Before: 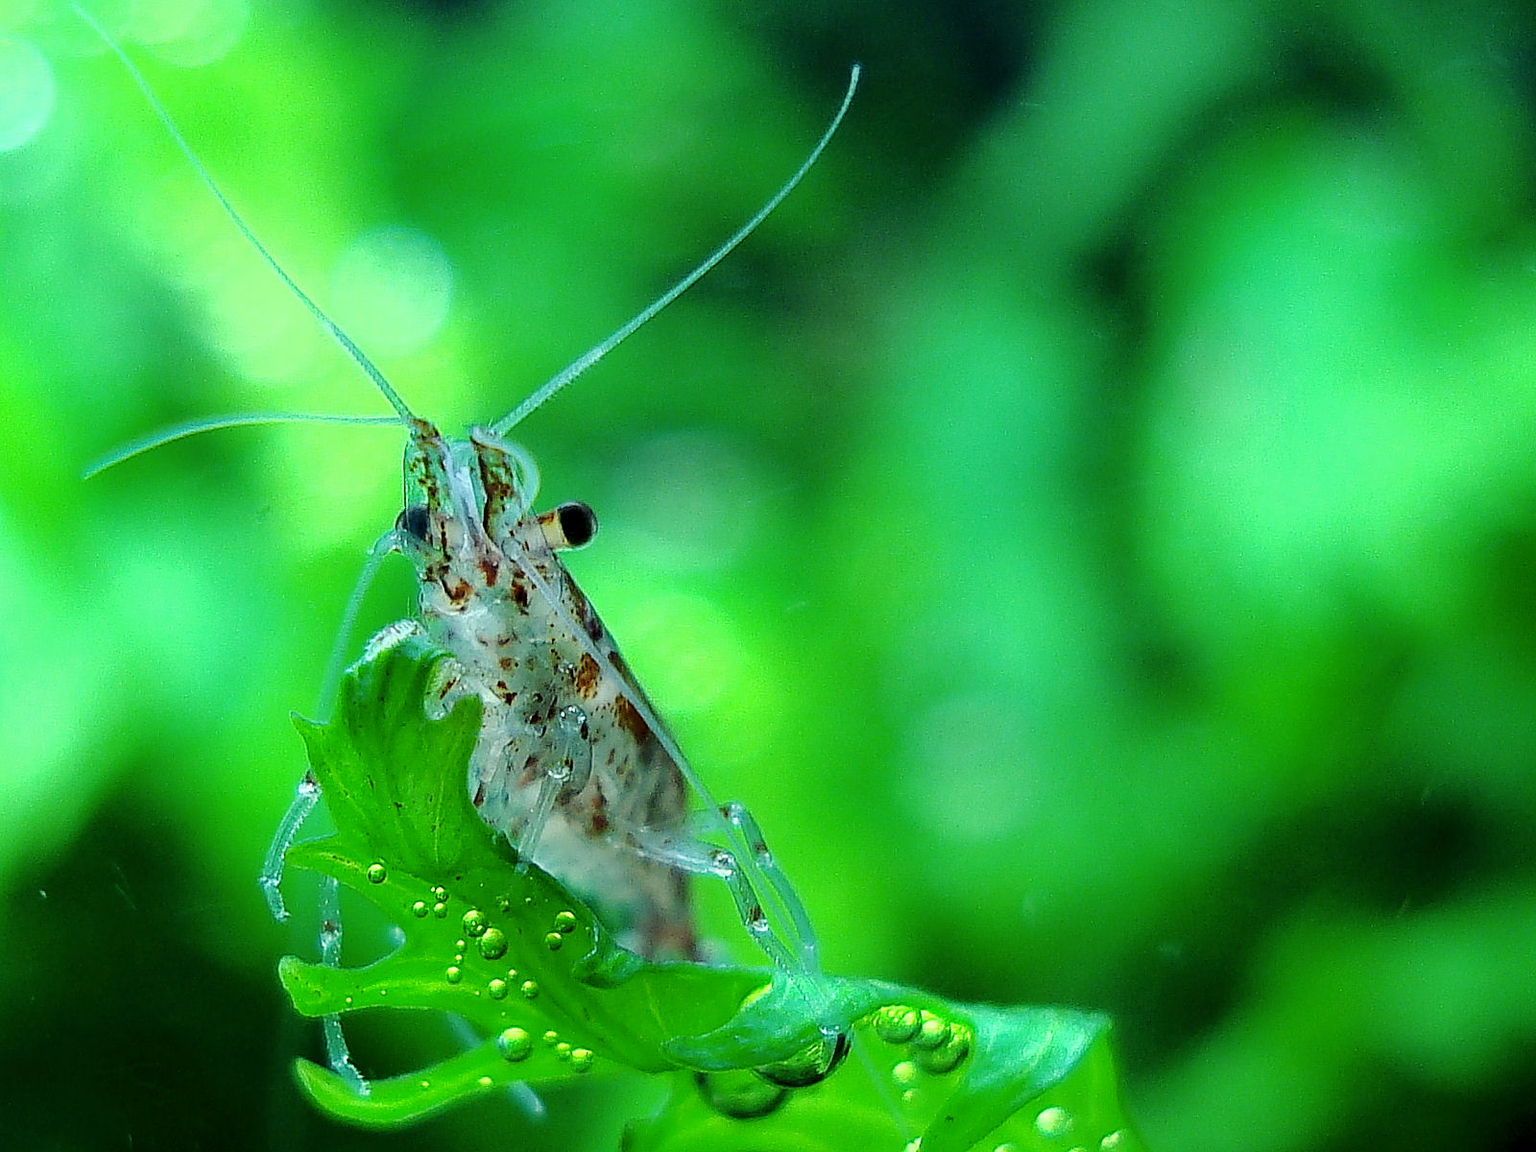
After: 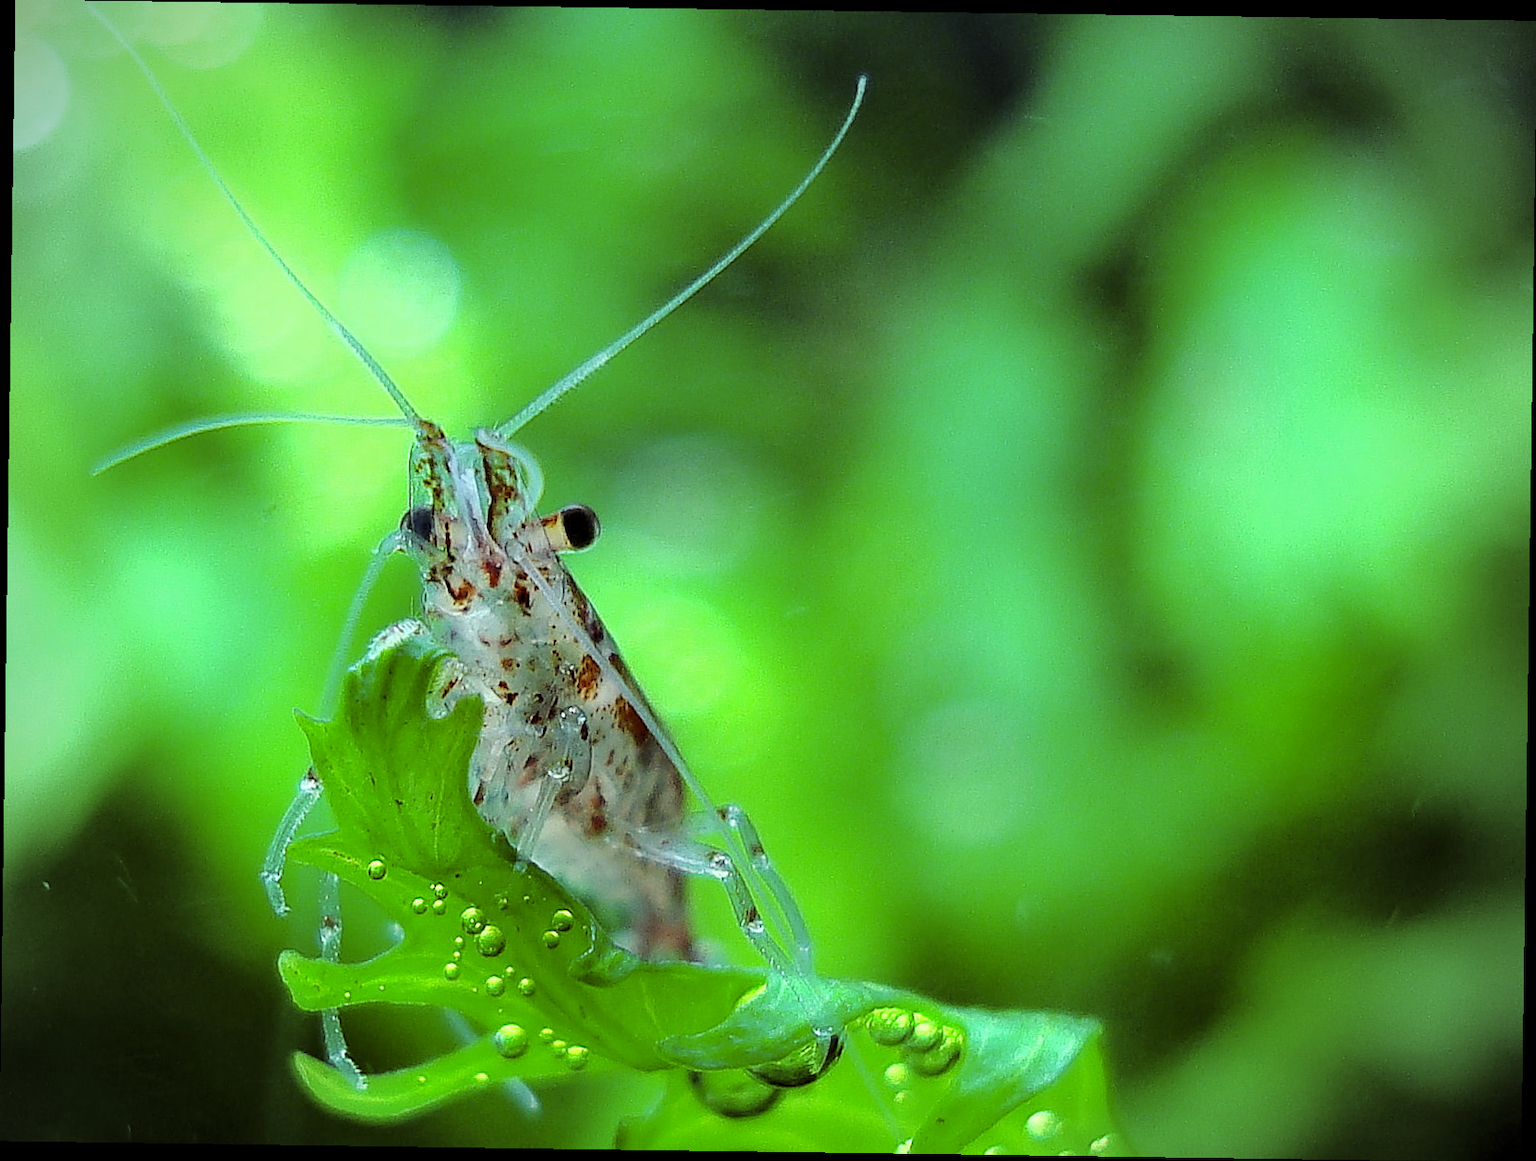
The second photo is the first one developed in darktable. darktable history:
vignetting: unbound false
rotate and perspective: rotation 0.8°, automatic cropping off
rgb levels: mode RGB, independent channels, levels [[0, 0.474, 1], [0, 0.5, 1], [0, 0.5, 1]]
